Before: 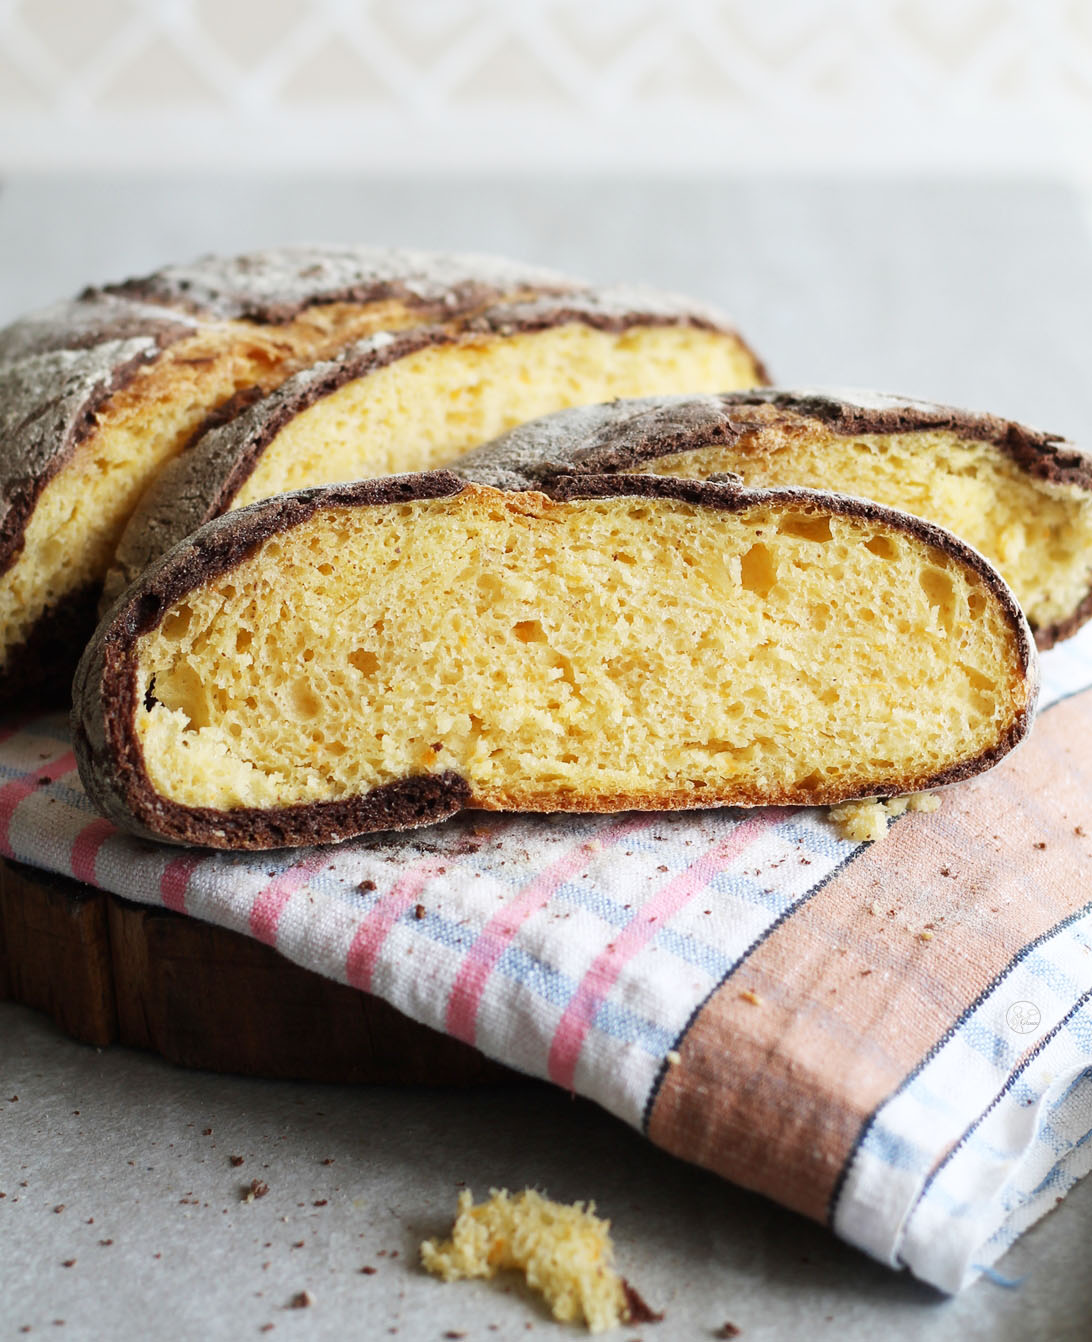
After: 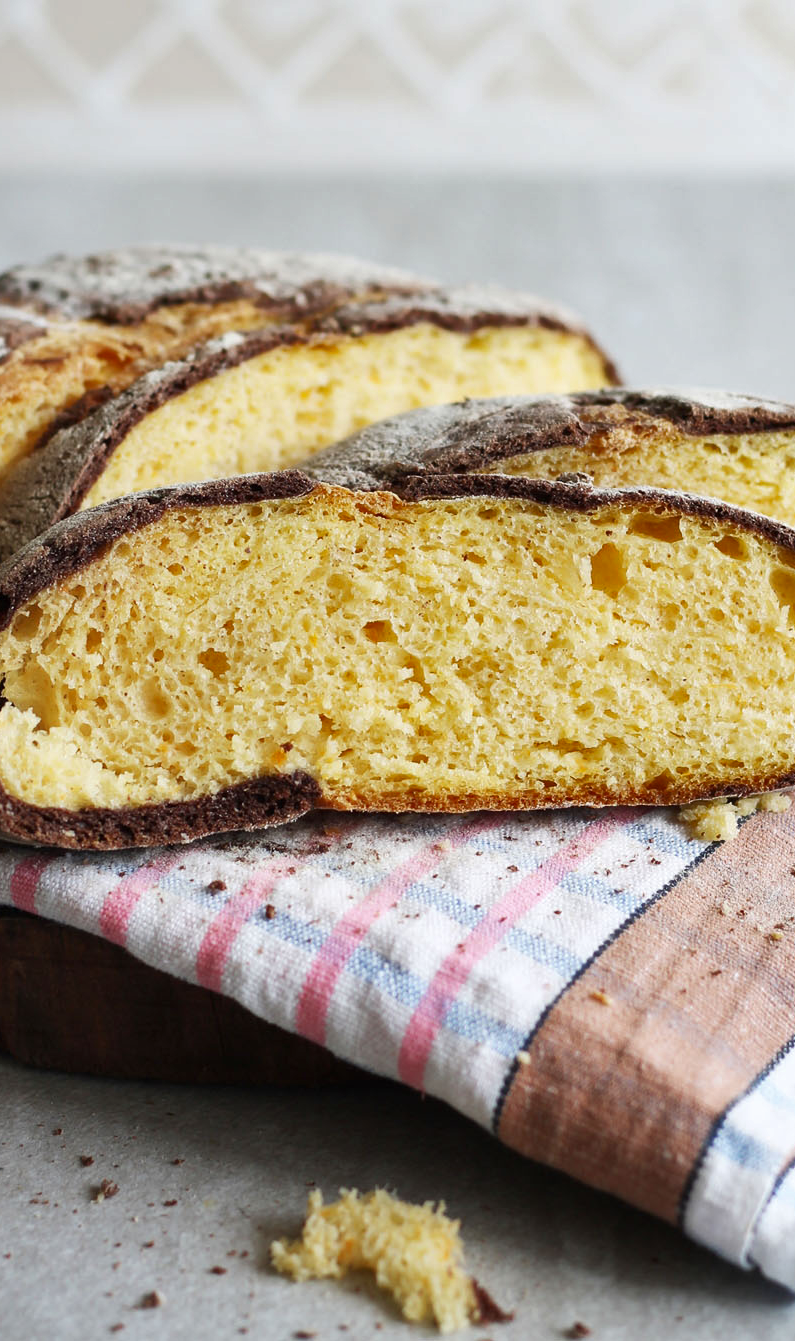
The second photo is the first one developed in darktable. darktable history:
crop: left 13.806%, right 13.304%
shadows and highlights: low approximation 0.01, soften with gaussian
